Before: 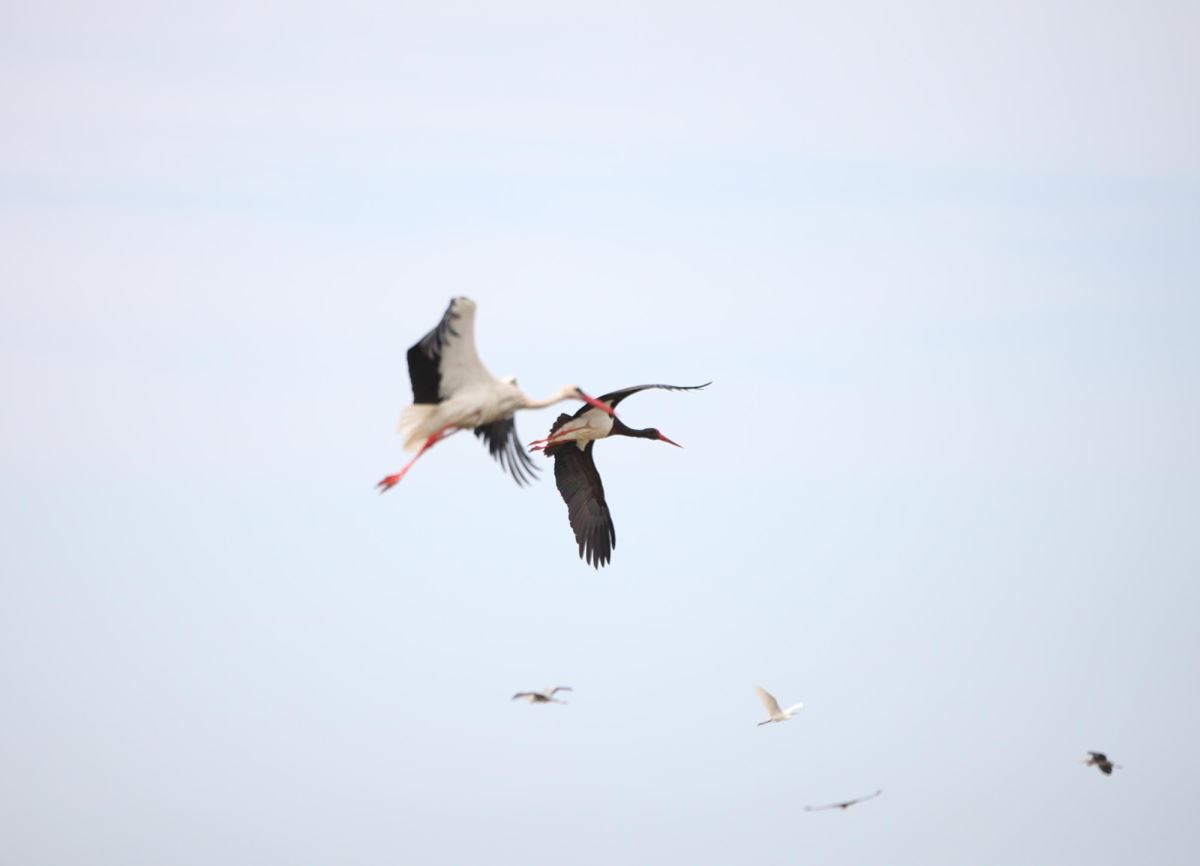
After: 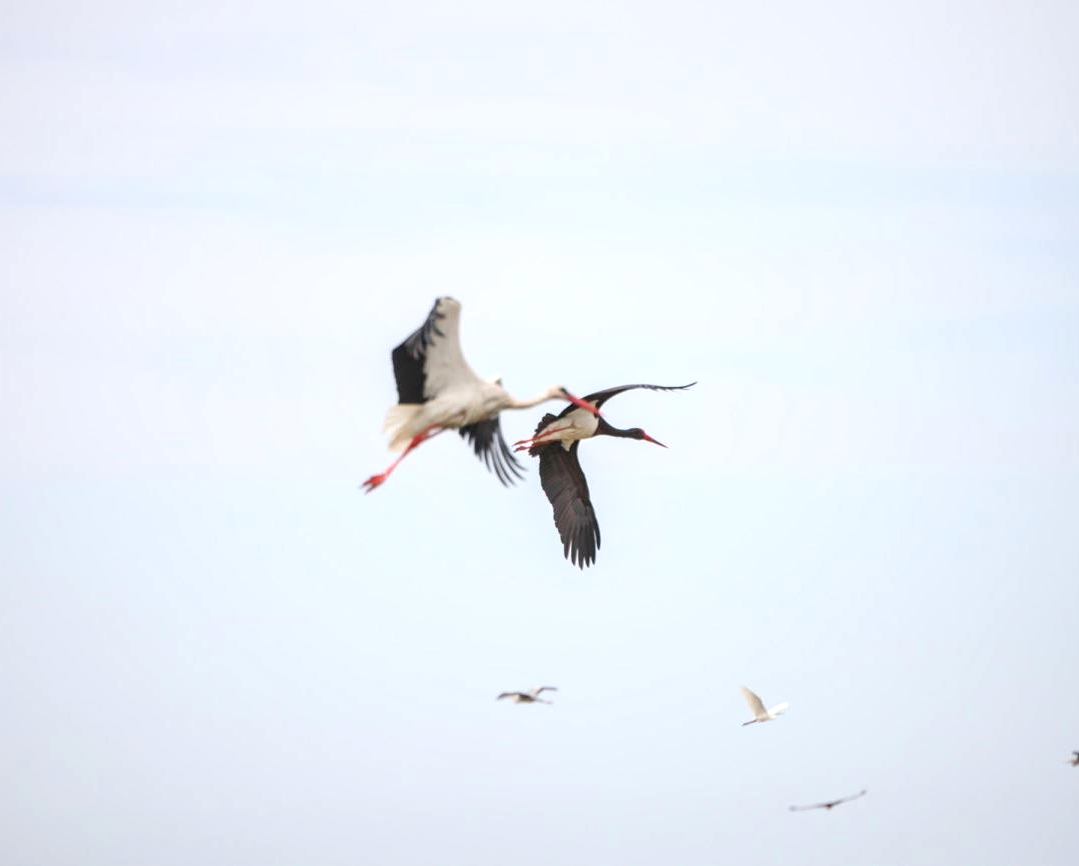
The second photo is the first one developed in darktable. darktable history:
crop and rotate: left 1.277%, right 8.761%
local contrast: on, module defaults
exposure: black level correction 0.002, exposure 0.148 EV, compensate exposure bias true, compensate highlight preservation false
